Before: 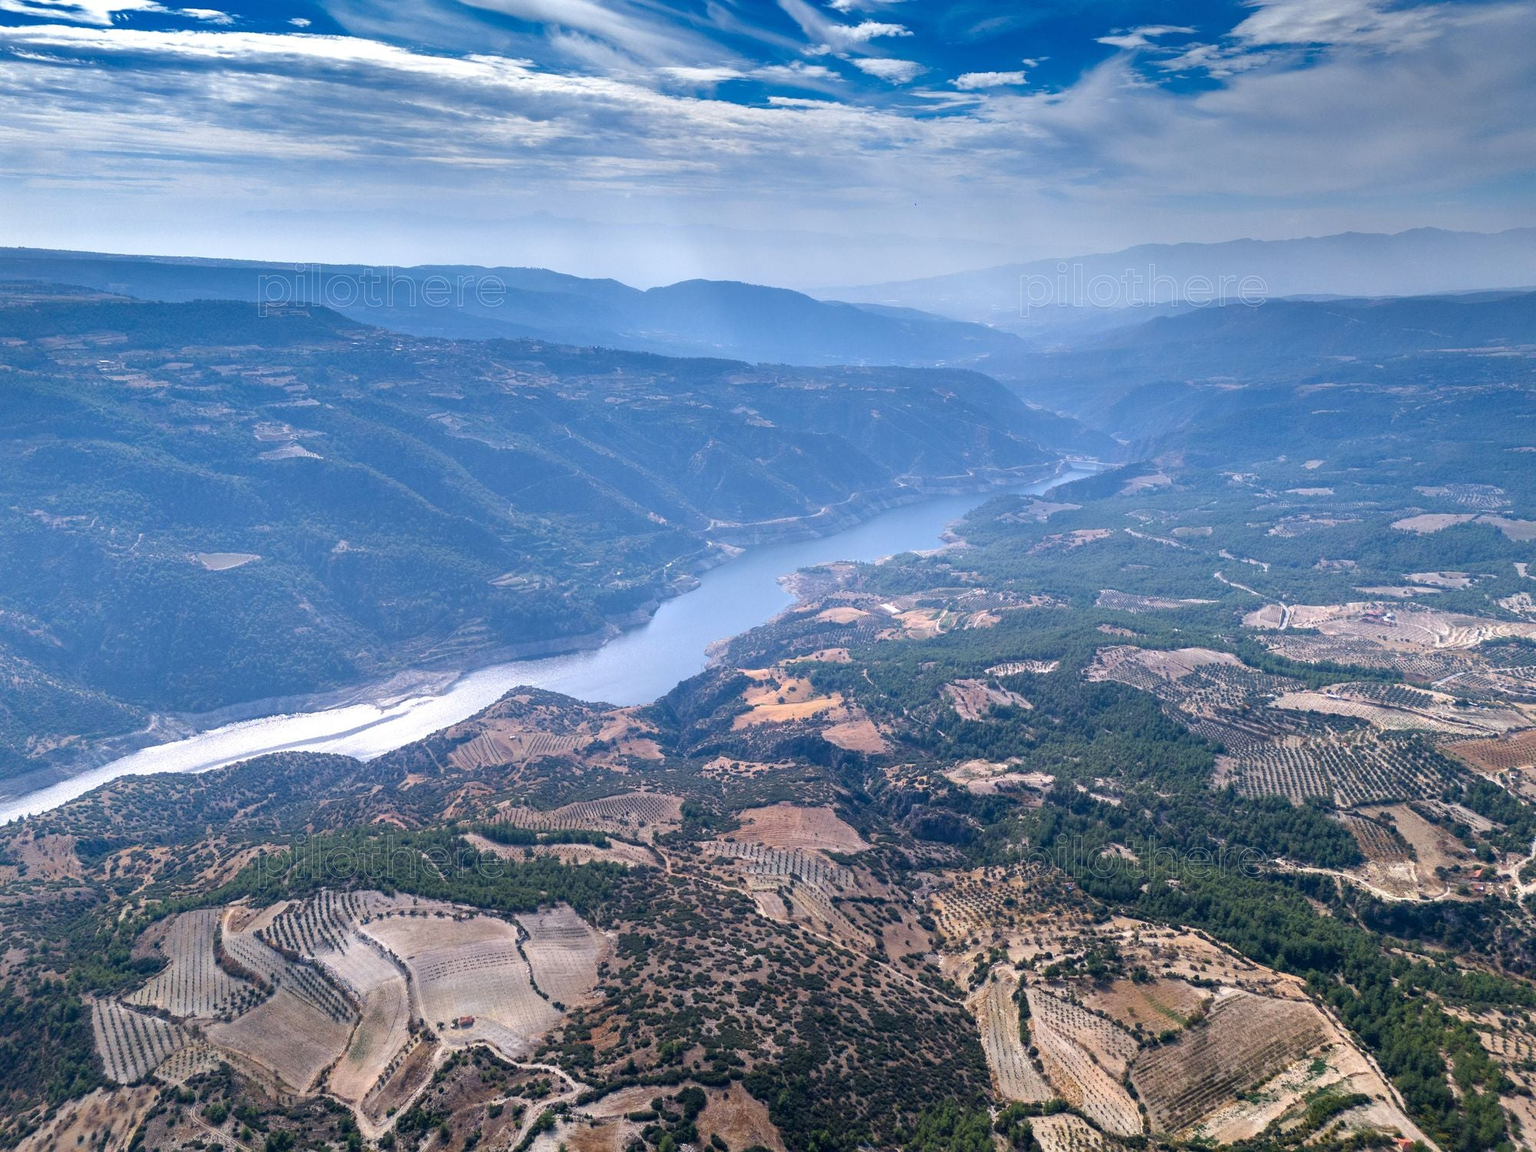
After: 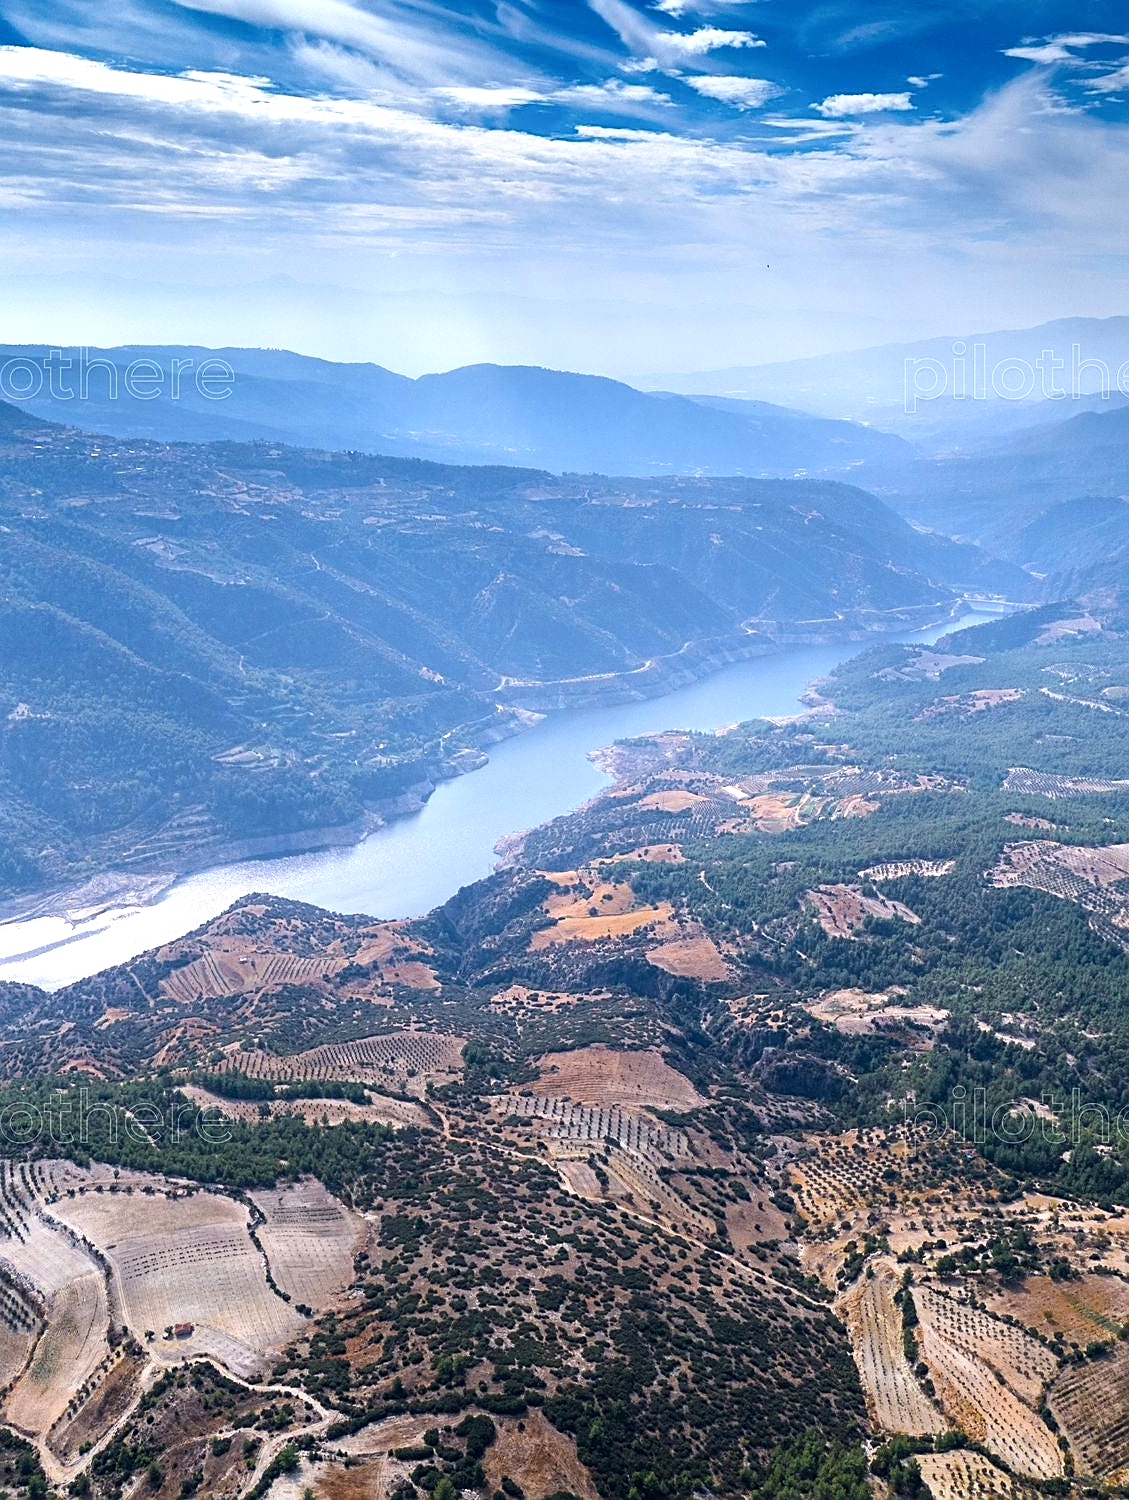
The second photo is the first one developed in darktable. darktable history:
shadows and highlights: shadows 0.706, highlights 41.95
color zones: curves: ch0 [(0.11, 0.396) (0.195, 0.36) (0.25, 0.5) (0.303, 0.412) (0.357, 0.544) (0.75, 0.5) (0.967, 0.328)]; ch1 [(0, 0.468) (0.112, 0.512) (0.202, 0.6) (0.25, 0.5) (0.307, 0.352) (0.357, 0.544) (0.75, 0.5) (0.963, 0.524)], mix 41.74%
crop: left 21.218%, right 22.286%
sharpen: on, module defaults
tone equalizer: -8 EV -0.435 EV, -7 EV -0.364 EV, -6 EV -0.369 EV, -5 EV -0.257 EV, -3 EV 0.248 EV, -2 EV 0.351 EV, -1 EV 0.41 EV, +0 EV 0.439 EV, edges refinement/feathering 500, mask exposure compensation -1.57 EV, preserve details no
